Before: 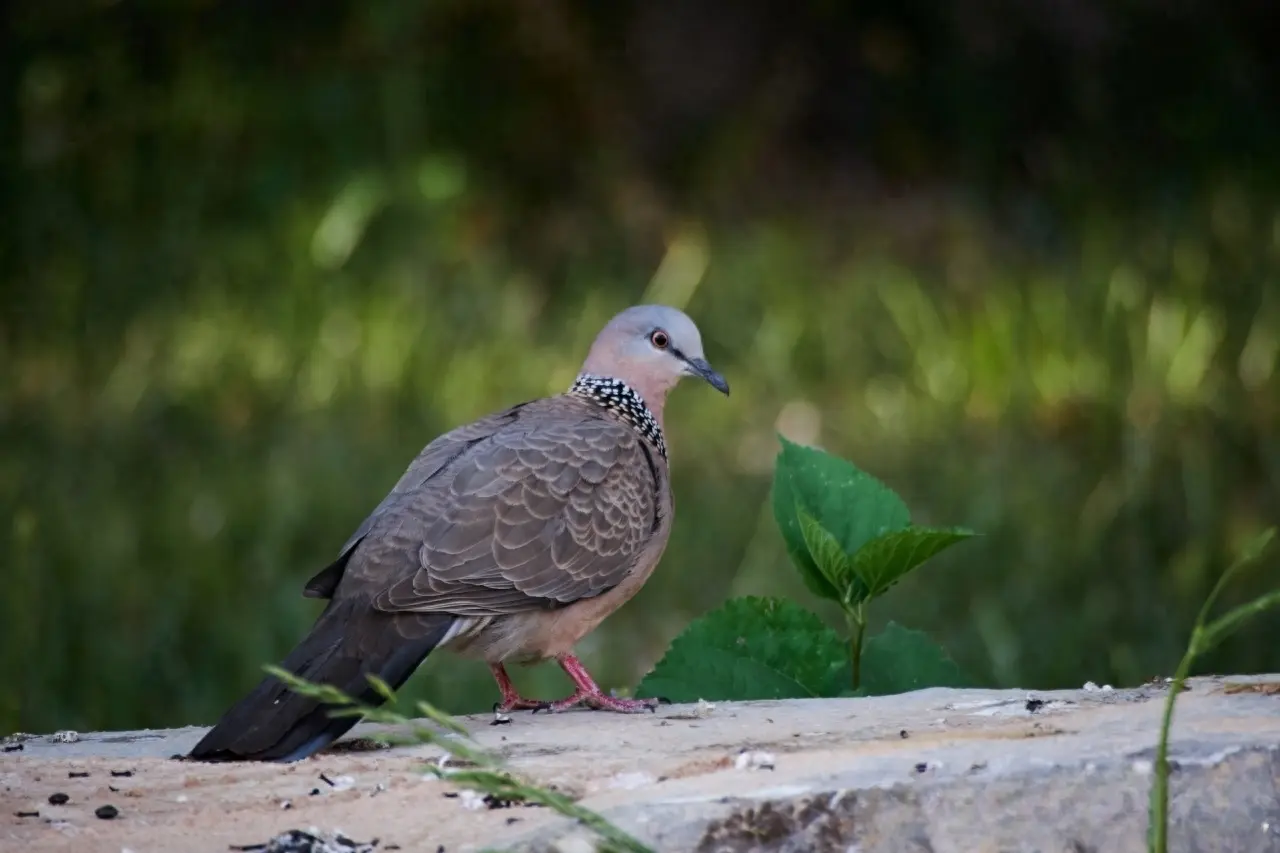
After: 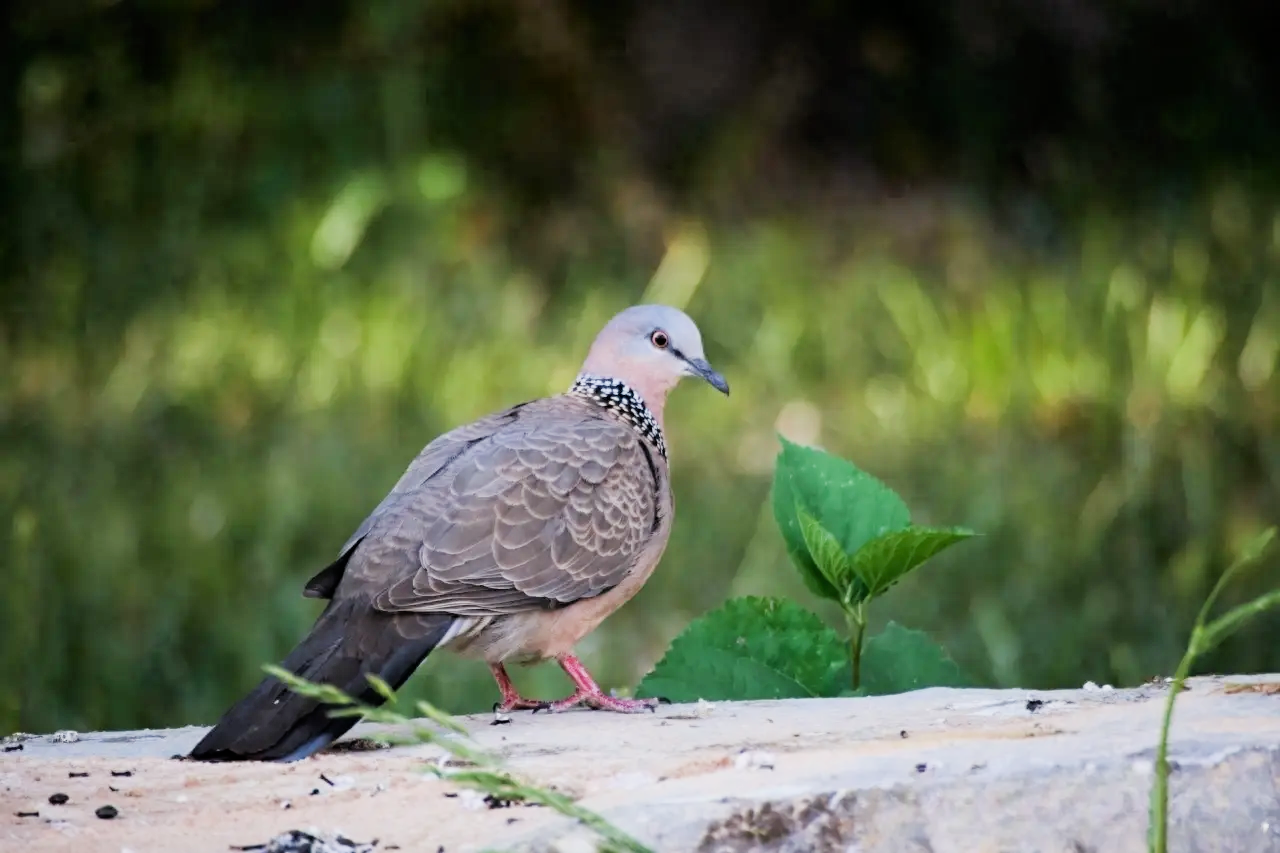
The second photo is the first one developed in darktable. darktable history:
filmic rgb: black relative exposure -7.65 EV, white relative exposure 4.56 EV, hardness 3.61, contrast 1.05
exposure: black level correction 0, exposure 1.2 EV, compensate exposure bias true, compensate highlight preservation false
